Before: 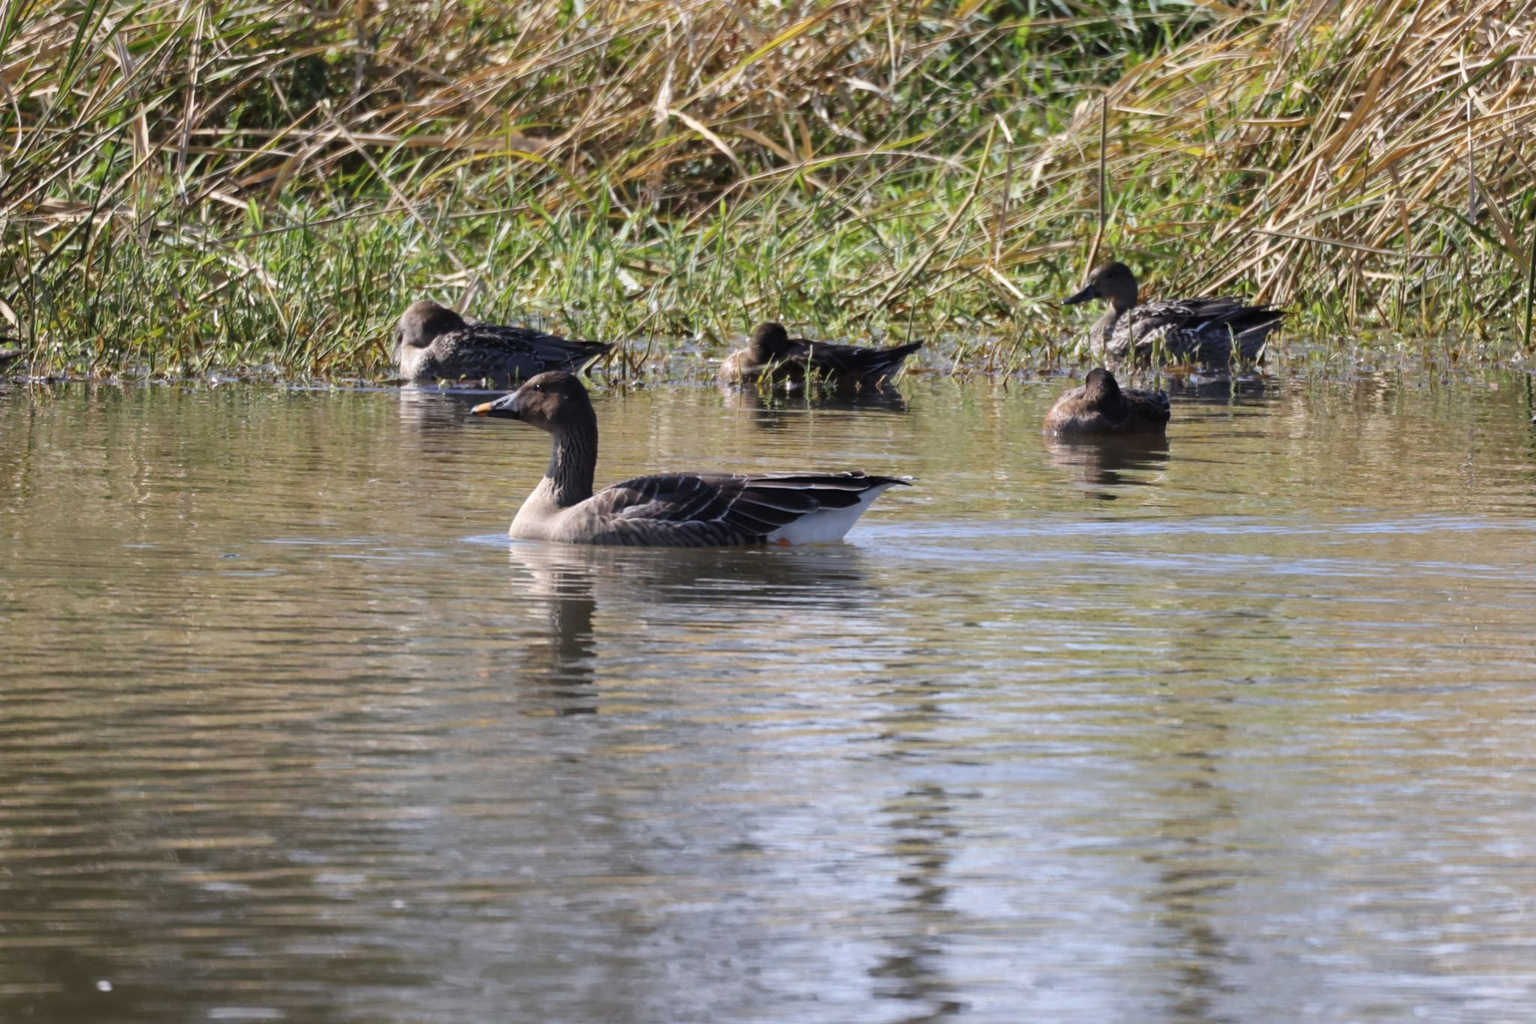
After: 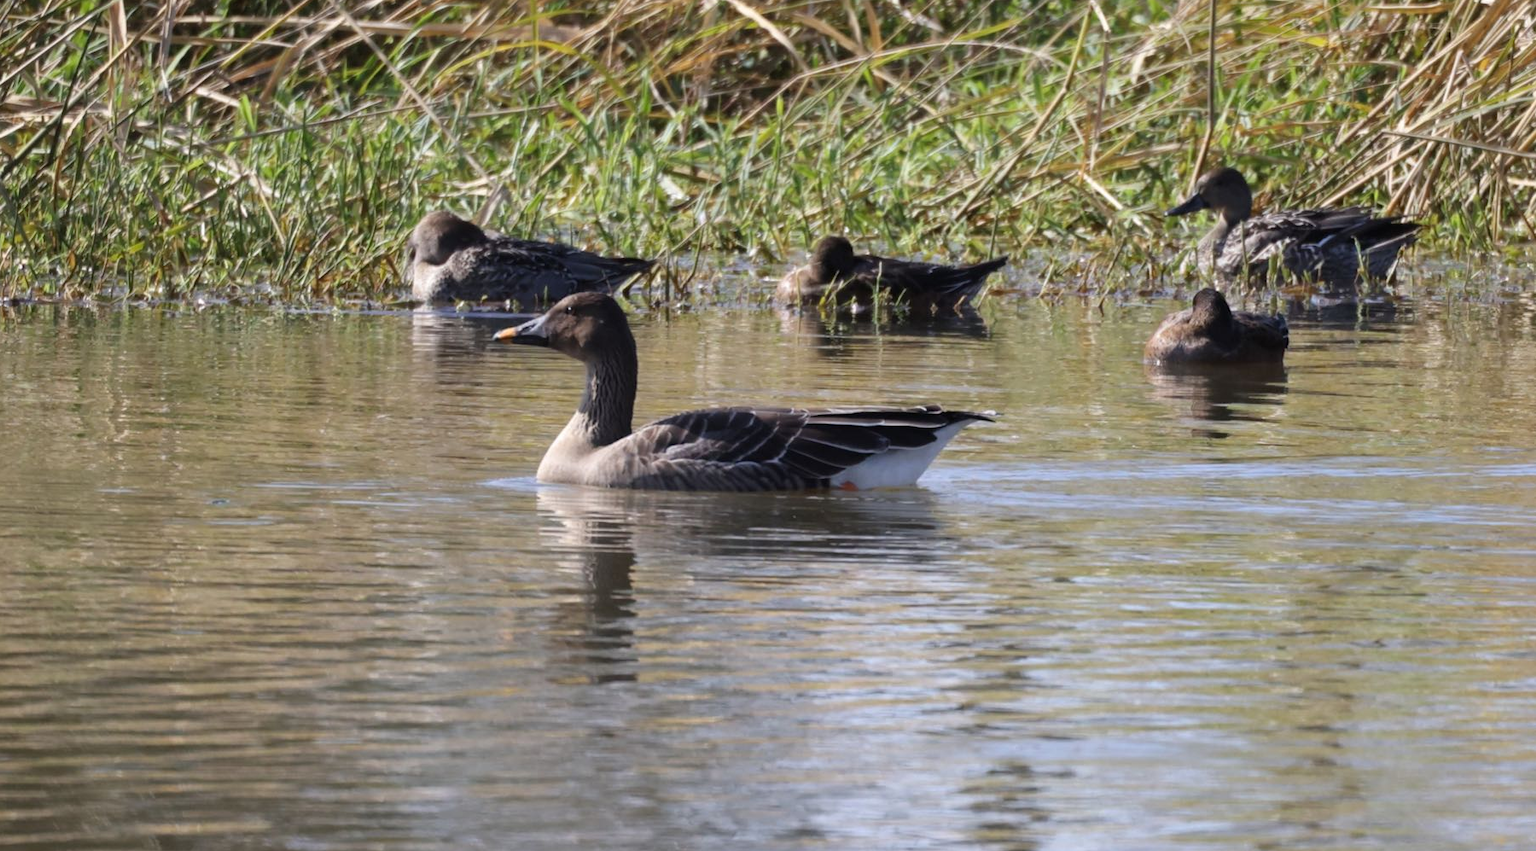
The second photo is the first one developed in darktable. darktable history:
crop and rotate: left 2.458%, top 11.266%, right 9.618%, bottom 15.59%
